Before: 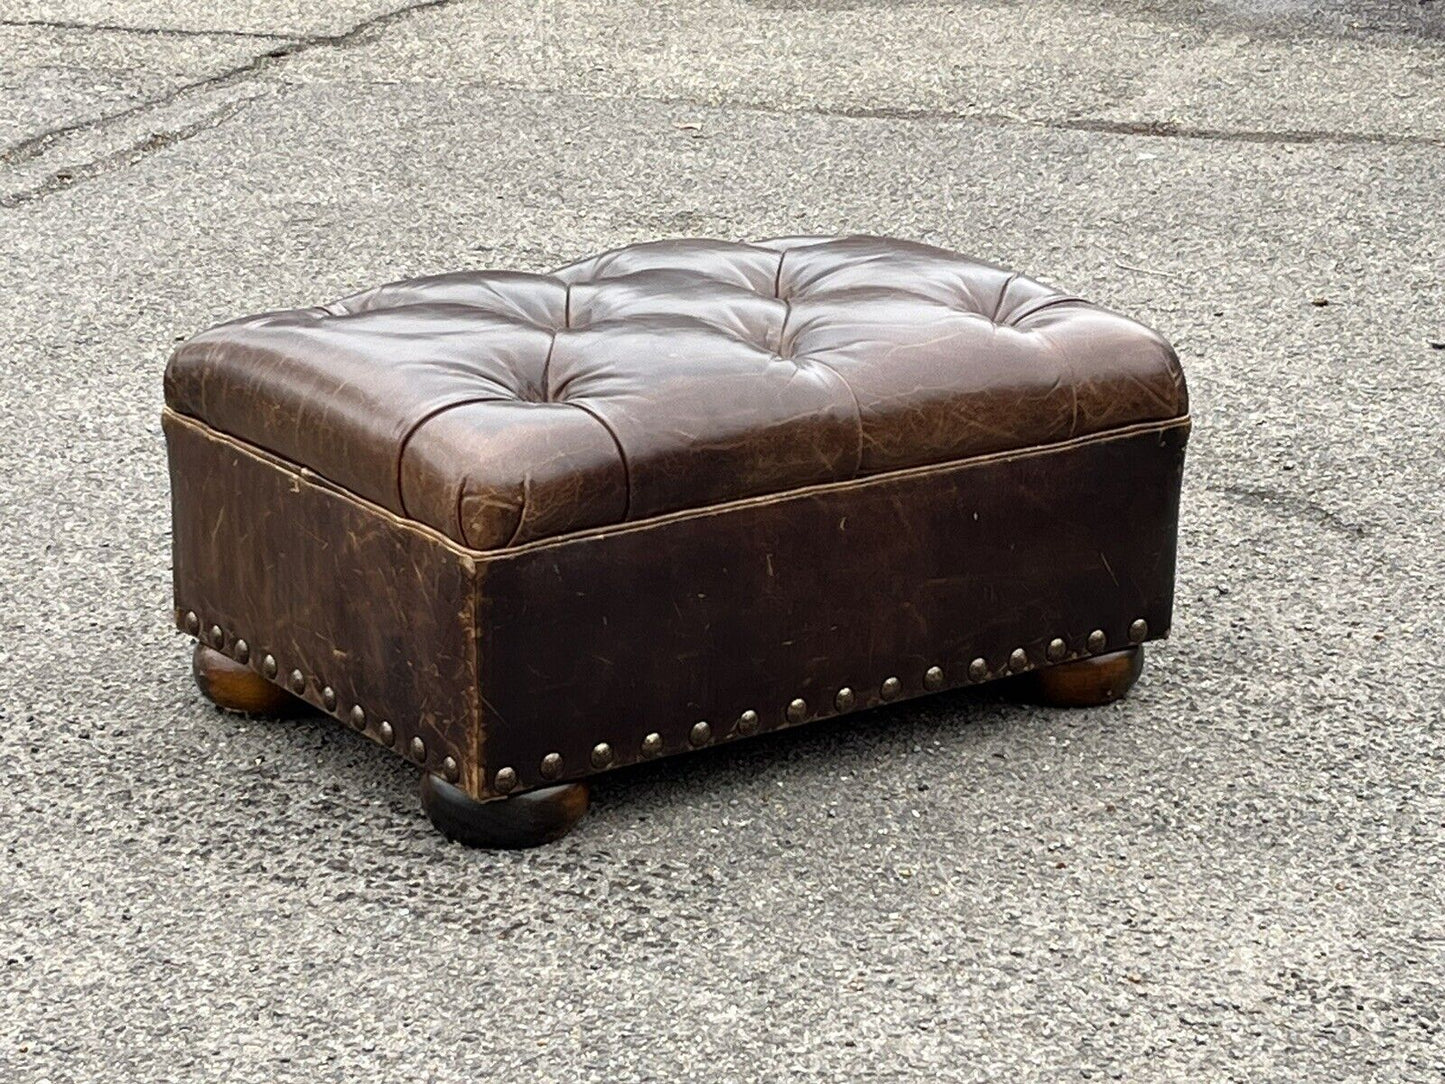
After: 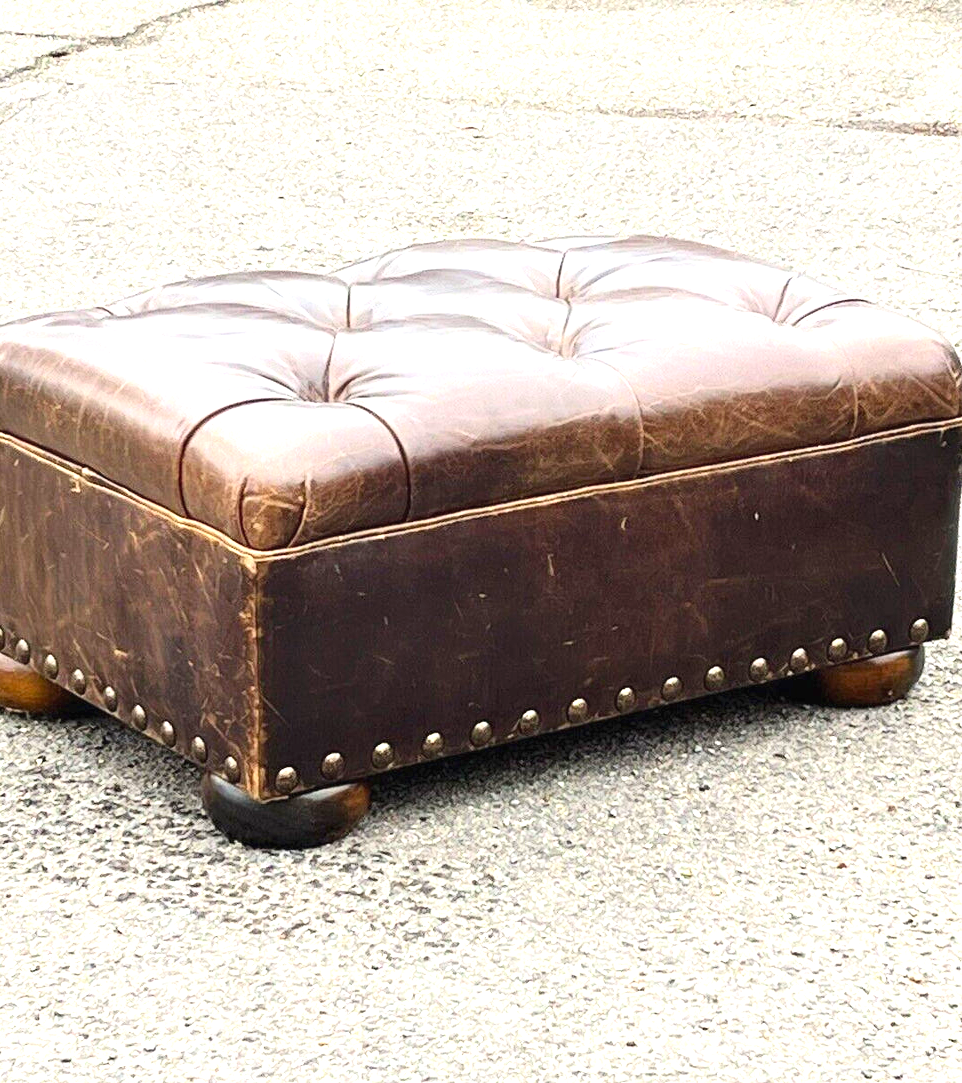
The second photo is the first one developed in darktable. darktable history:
contrast brightness saturation: contrast 0.196, brightness 0.167, saturation 0.23
crop and rotate: left 15.167%, right 18.218%
exposure: black level correction 0, exposure 1.2 EV, compensate exposure bias true, compensate highlight preservation false
